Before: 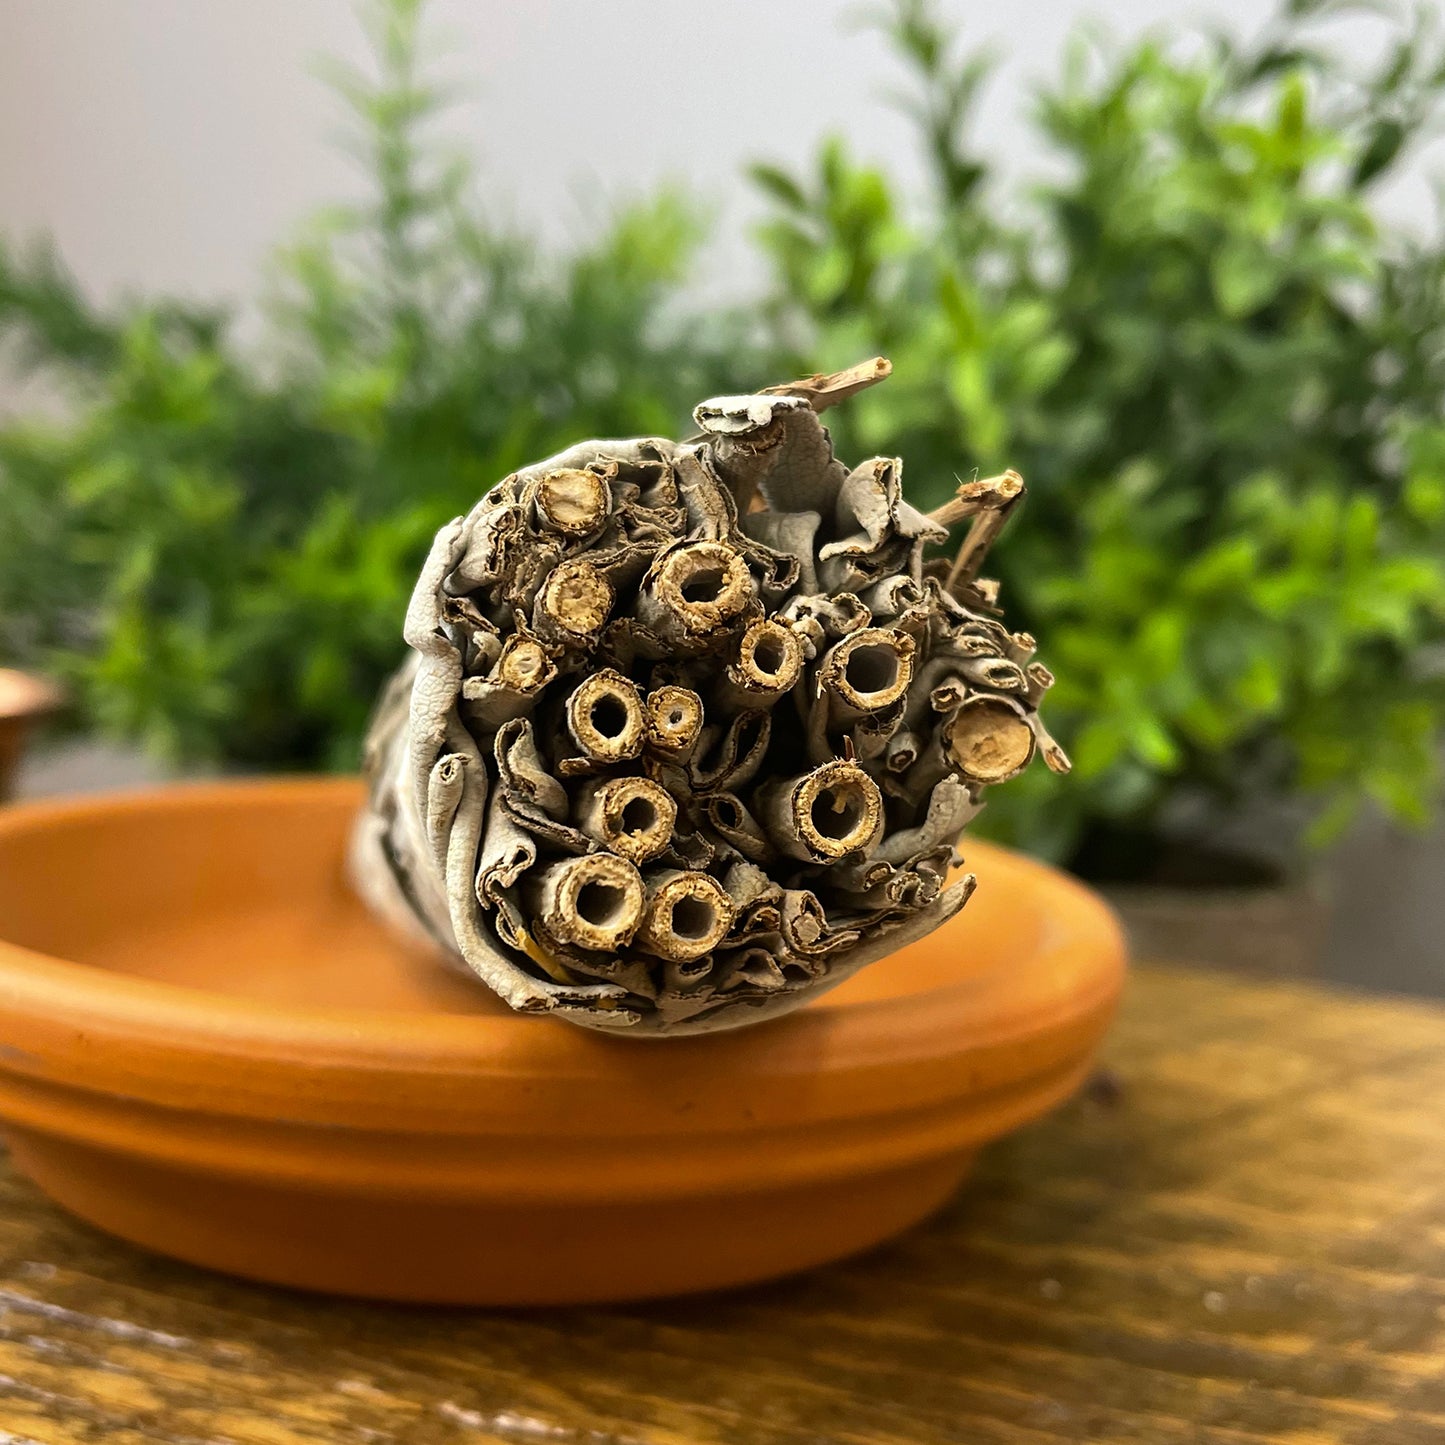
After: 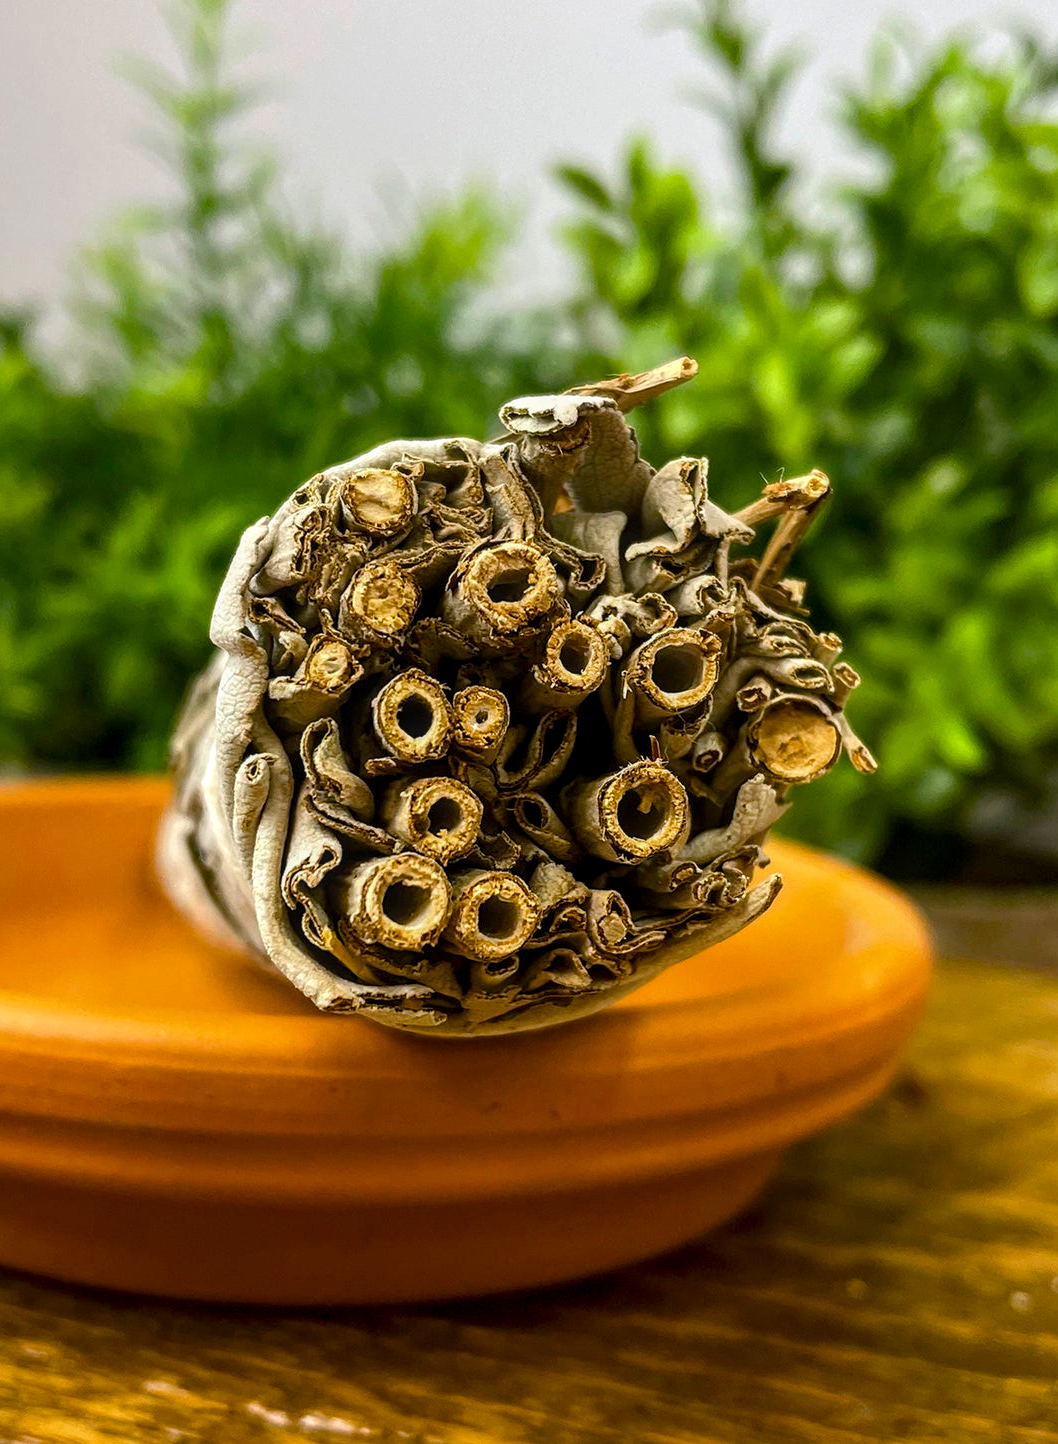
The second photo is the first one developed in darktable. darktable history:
color balance rgb: perceptual saturation grading › global saturation 35%, perceptual saturation grading › highlights -25%, perceptual saturation grading › shadows 50%
local contrast: on, module defaults
crop: left 13.443%, right 13.31%
